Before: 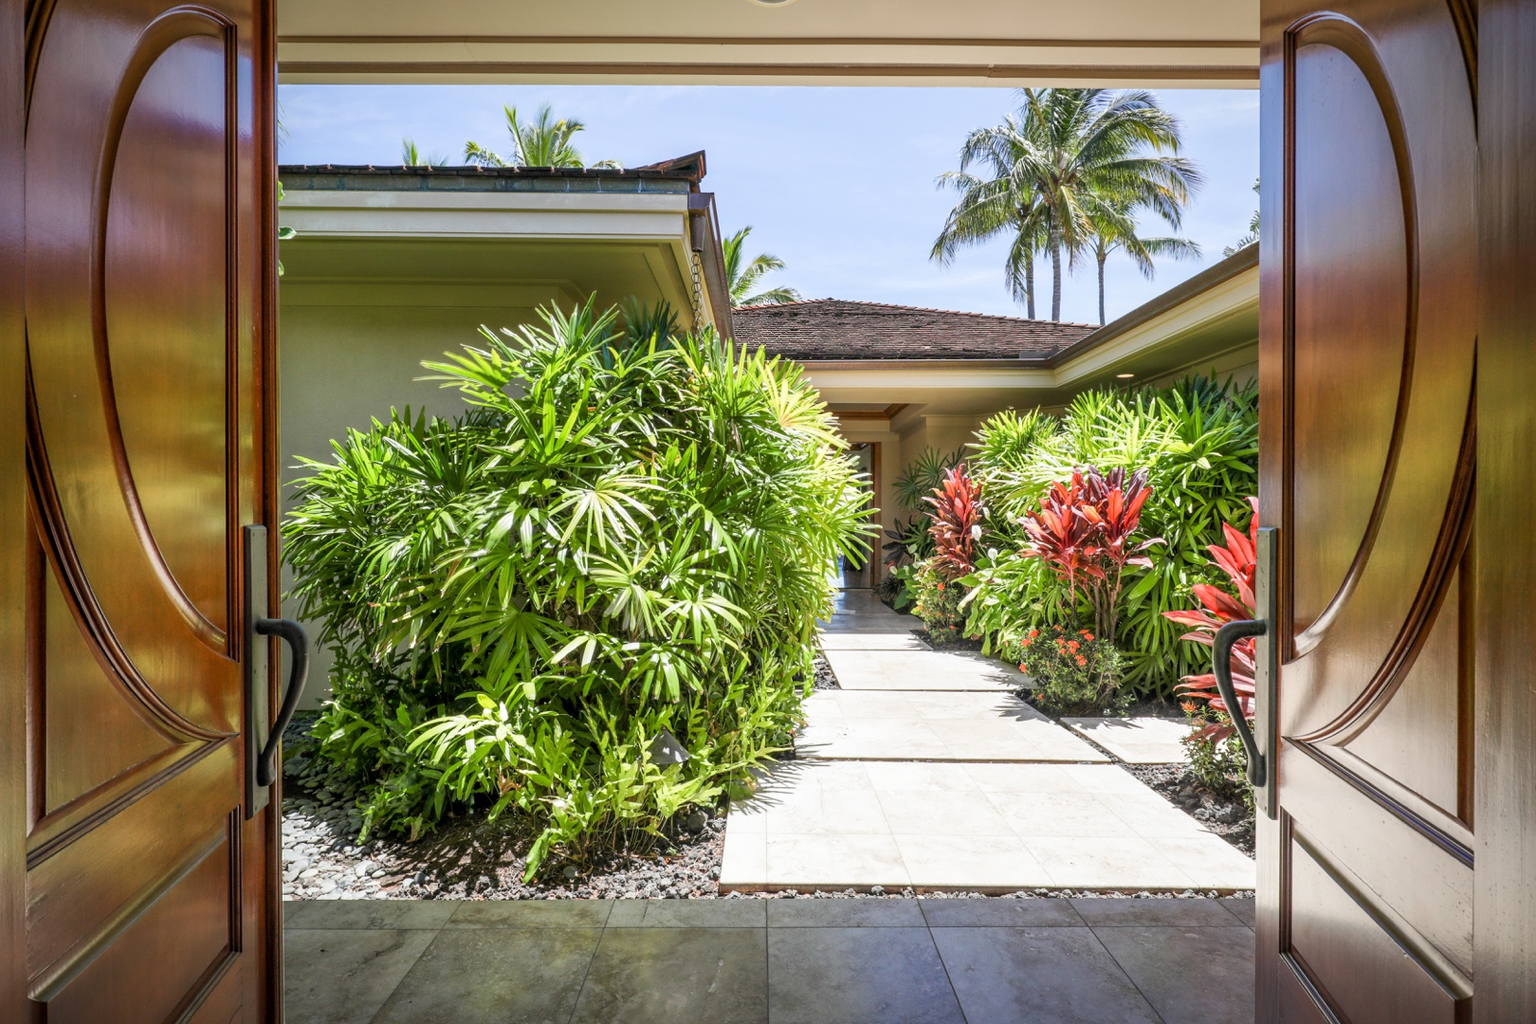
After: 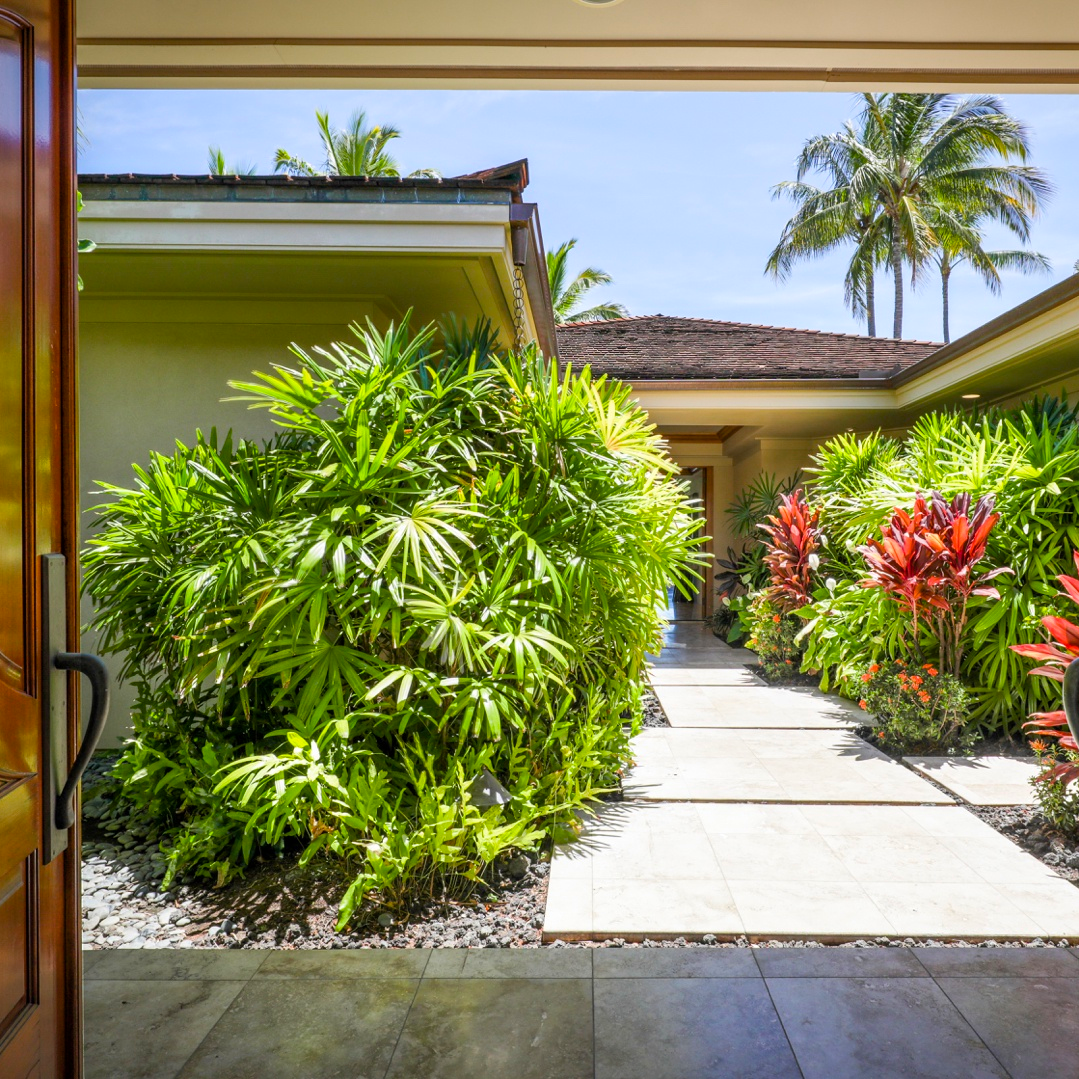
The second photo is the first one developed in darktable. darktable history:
crop and rotate: left 13.342%, right 19.991%
color balance rgb: perceptual saturation grading › global saturation 20%, global vibrance 20%
